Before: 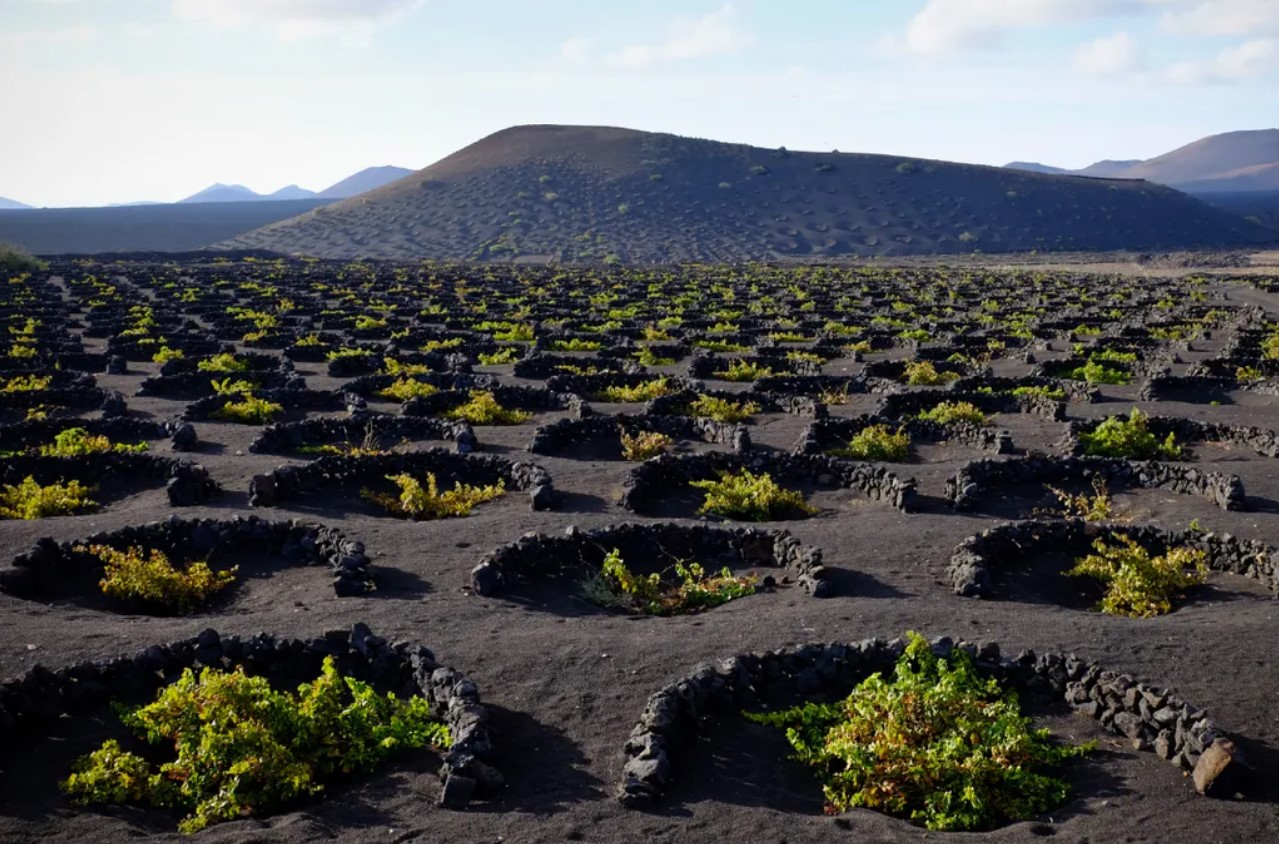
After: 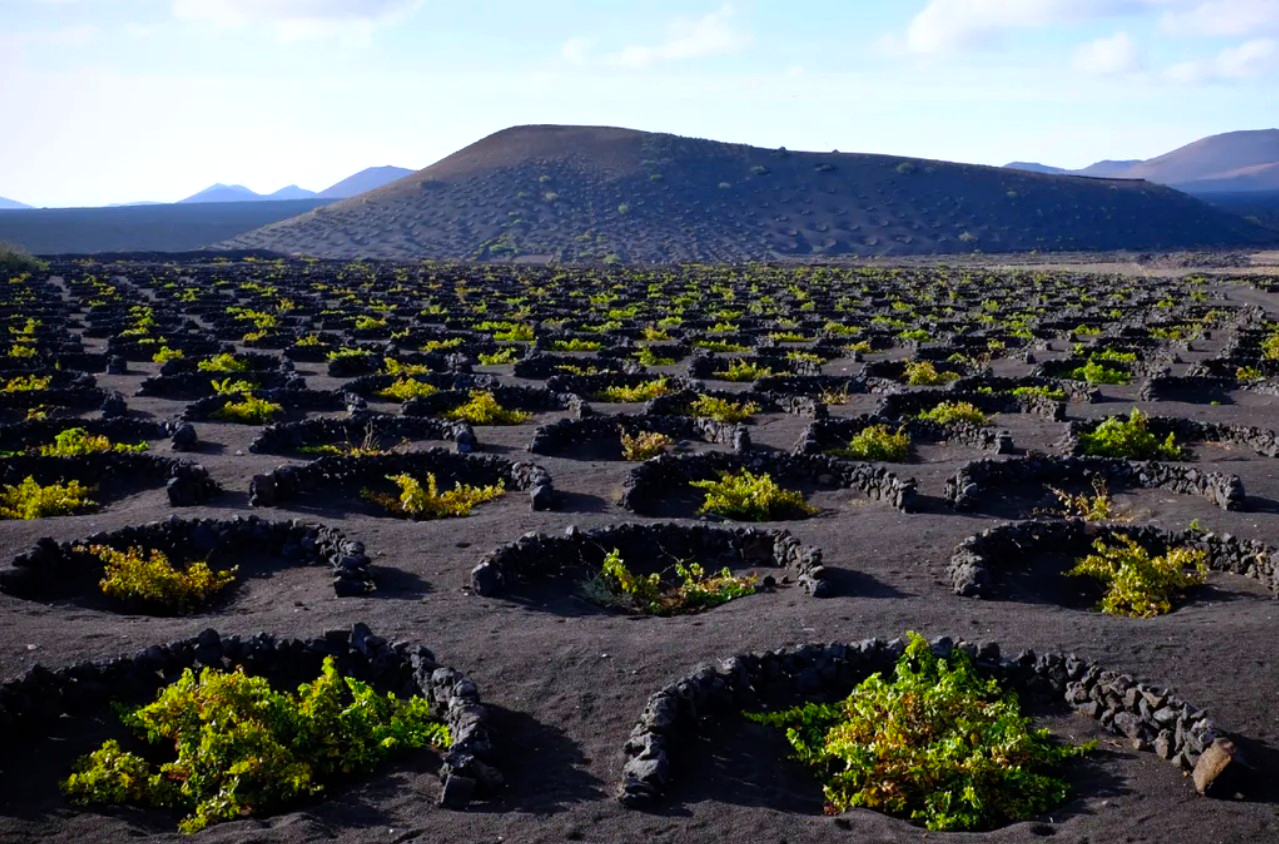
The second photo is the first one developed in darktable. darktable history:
color calibration: illuminant as shot in camera, x 0.358, y 0.373, temperature 4628.91 K
color balance: contrast 6.48%, output saturation 113.3%
